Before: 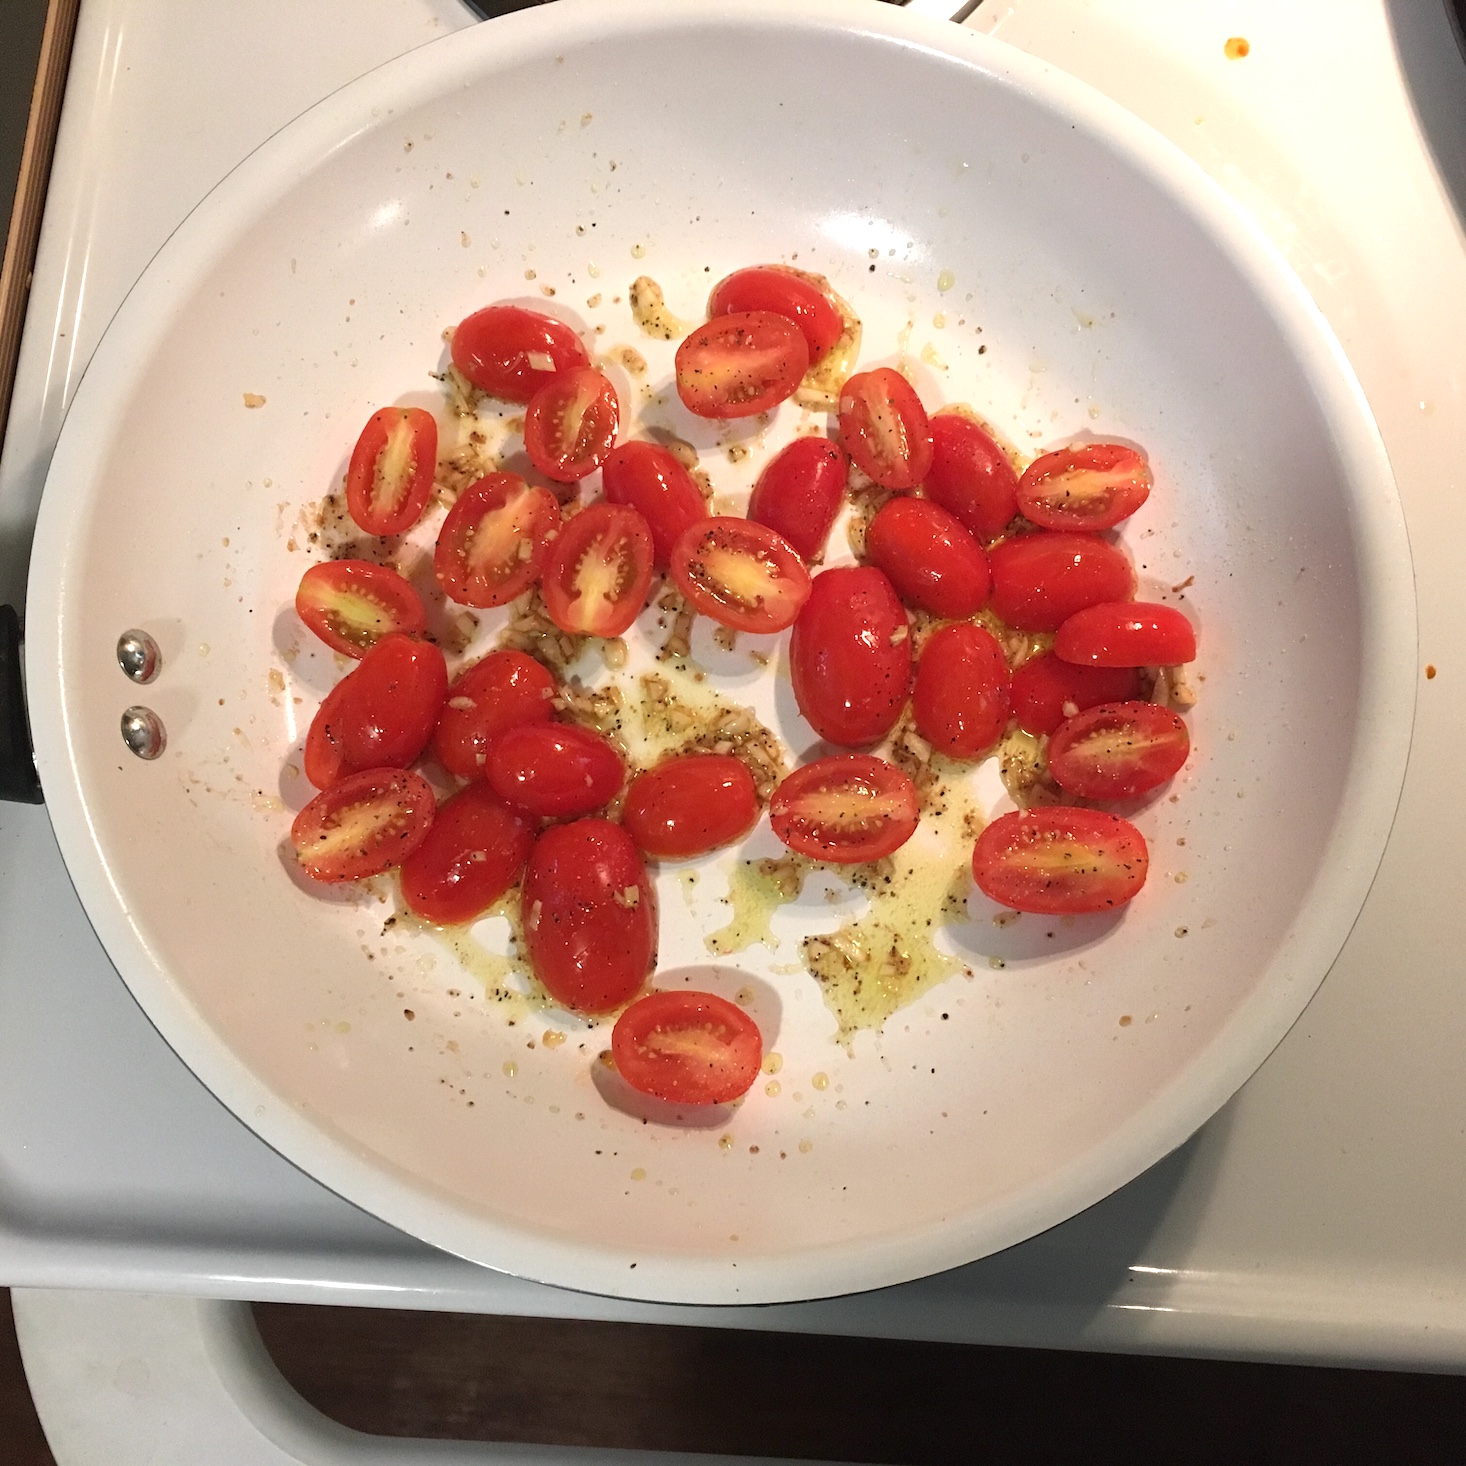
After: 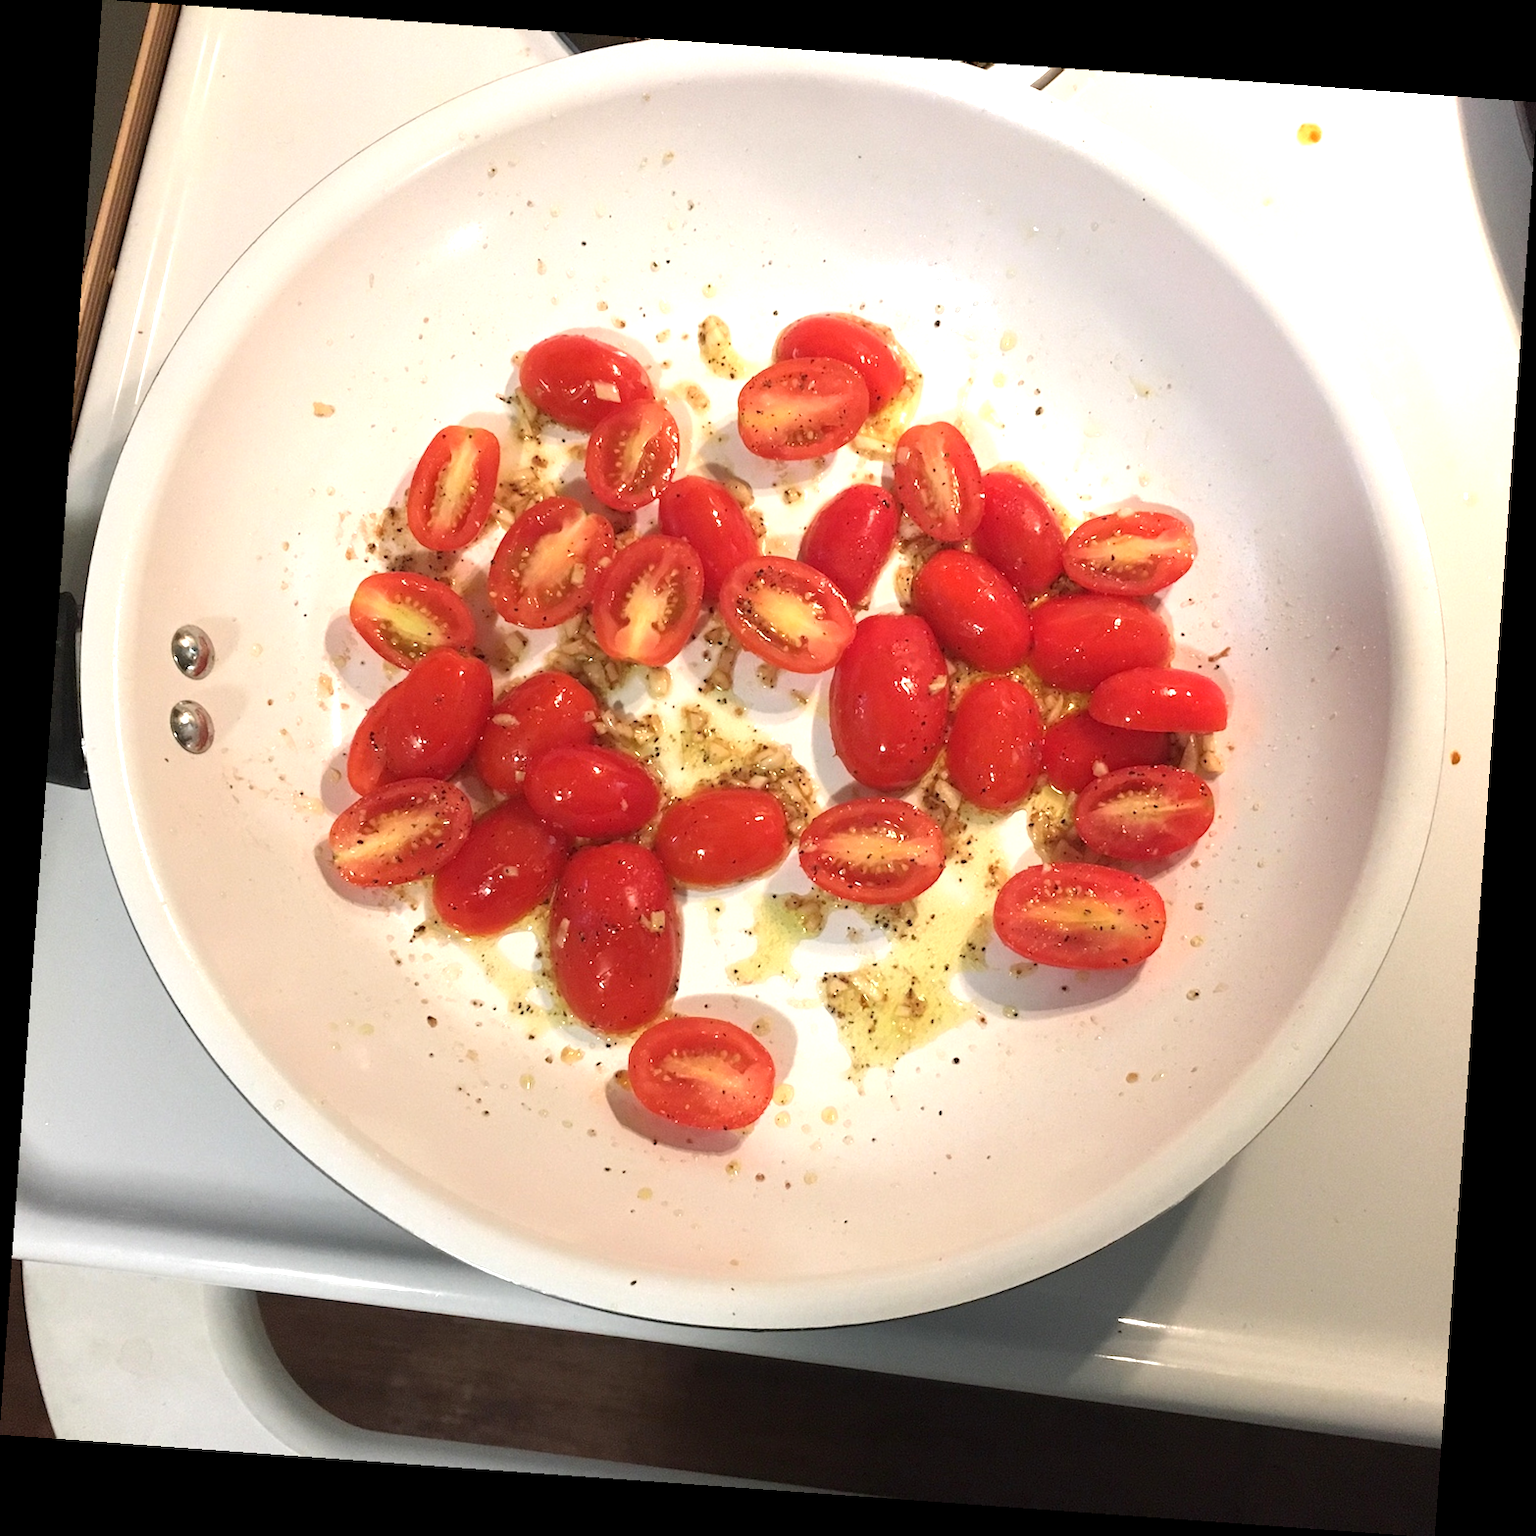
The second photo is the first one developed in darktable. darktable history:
rotate and perspective: rotation 4.1°, automatic cropping off
exposure: exposure 0.496 EV, compensate highlight preservation false
